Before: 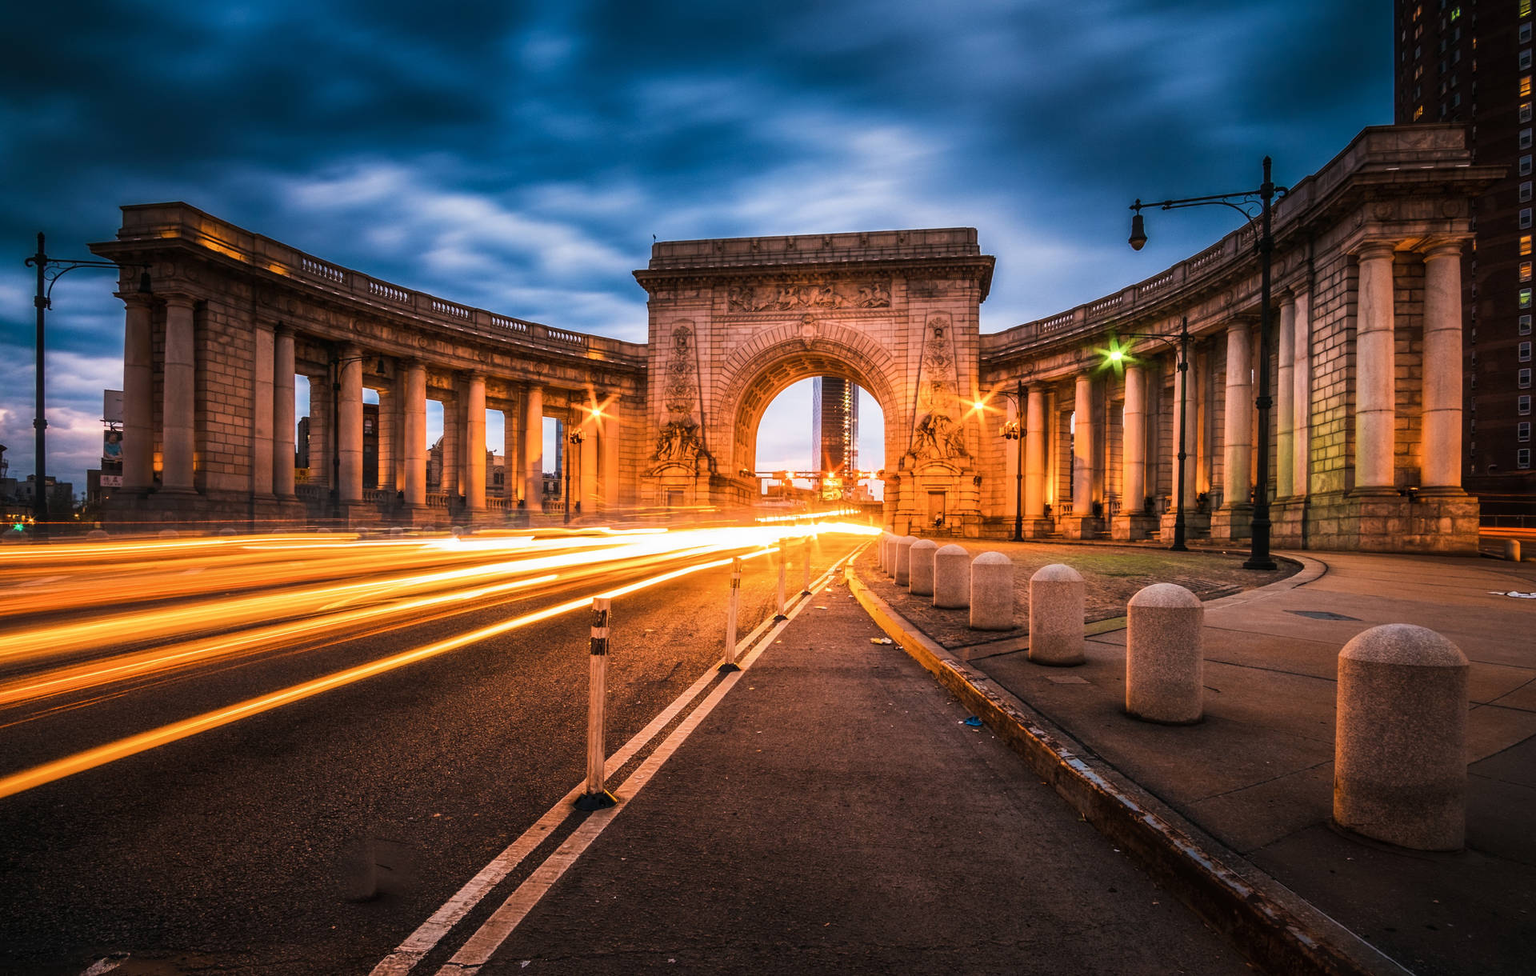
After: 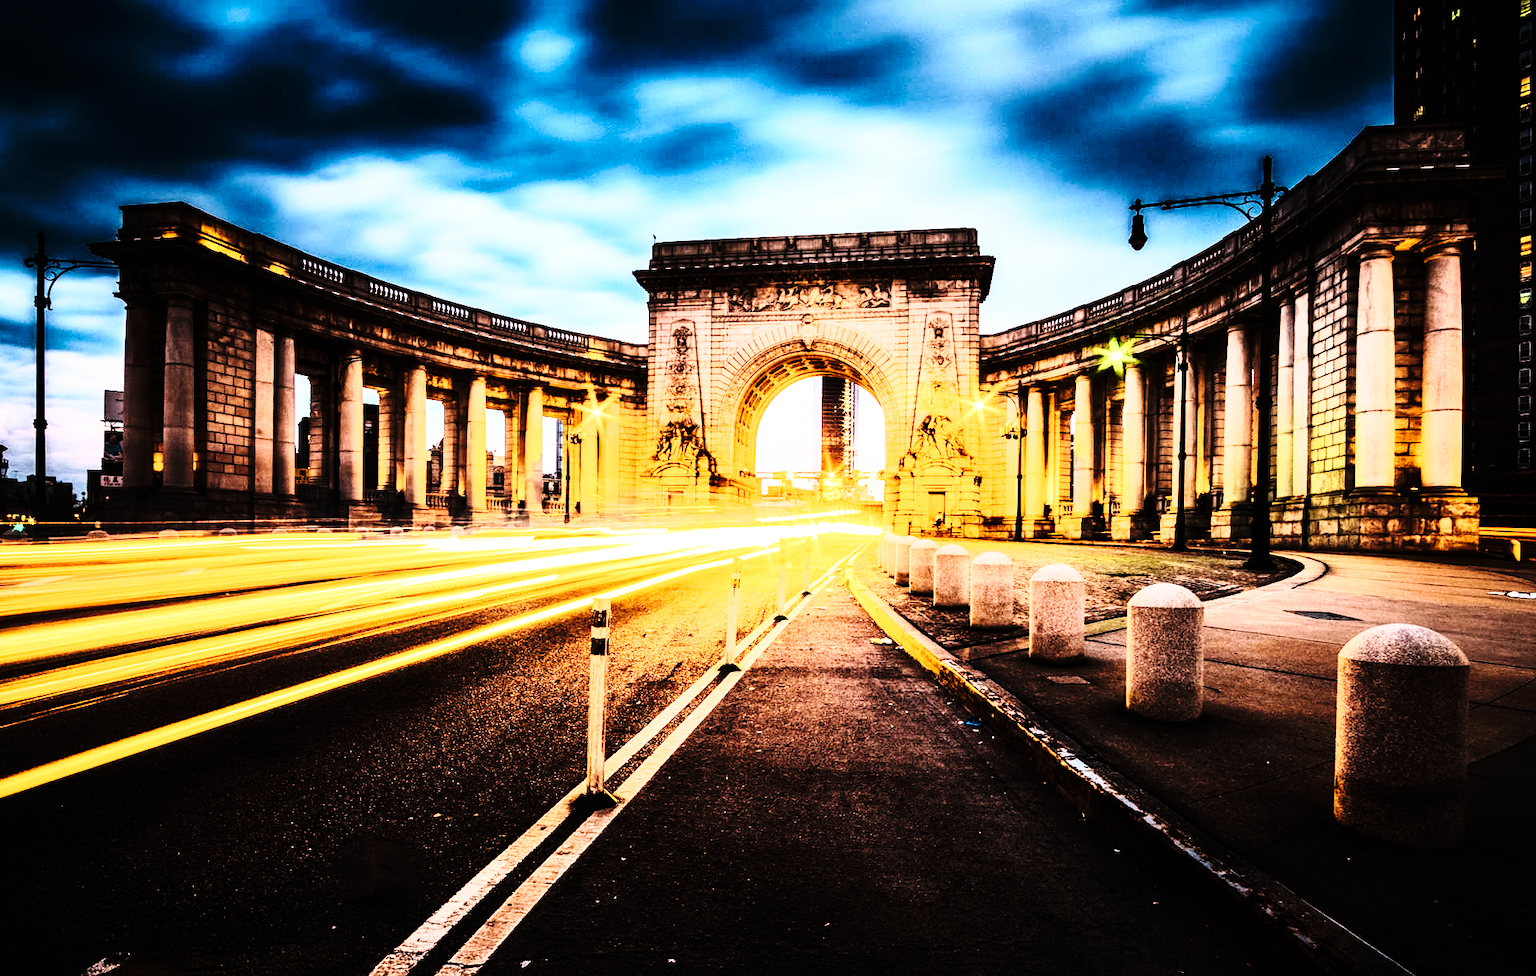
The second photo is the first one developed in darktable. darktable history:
base curve: curves: ch0 [(0, 0) (0.036, 0.025) (0.121, 0.166) (0.206, 0.329) (0.605, 0.79) (1, 1)], preserve colors none
tone equalizer: -8 EV -0.75 EV, -7 EV -0.7 EV, -6 EV -0.6 EV, -5 EV -0.4 EV, -3 EV 0.4 EV, -2 EV 0.6 EV, -1 EV 0.7 EV, +0 EV 0.75 EV, edges refinement/feathering 500, mask exposure compensation -1.57 EV, preserve details no
rgb curve: curves: ch0 [(0, 0) (0.21, 0.15) (0.24, 0.21) (0.5, 0.75) (0.75, 0.96) (0.89, 0.99) (1, 1)]; ch1 [(0, 0.02) (0.21, 0.13) (0.25, 0.2) (0.5, 0.67) (0.75, 0.9) (0.89, 0.97) (1, 1)]; ch2 [(0, 0.02) (0.21, 0.13) (0.25, 0.2) (0.5, 0.67) (0.75, 0.9) (0.89, 0.97) (1, 1)], compensate middle gray true
